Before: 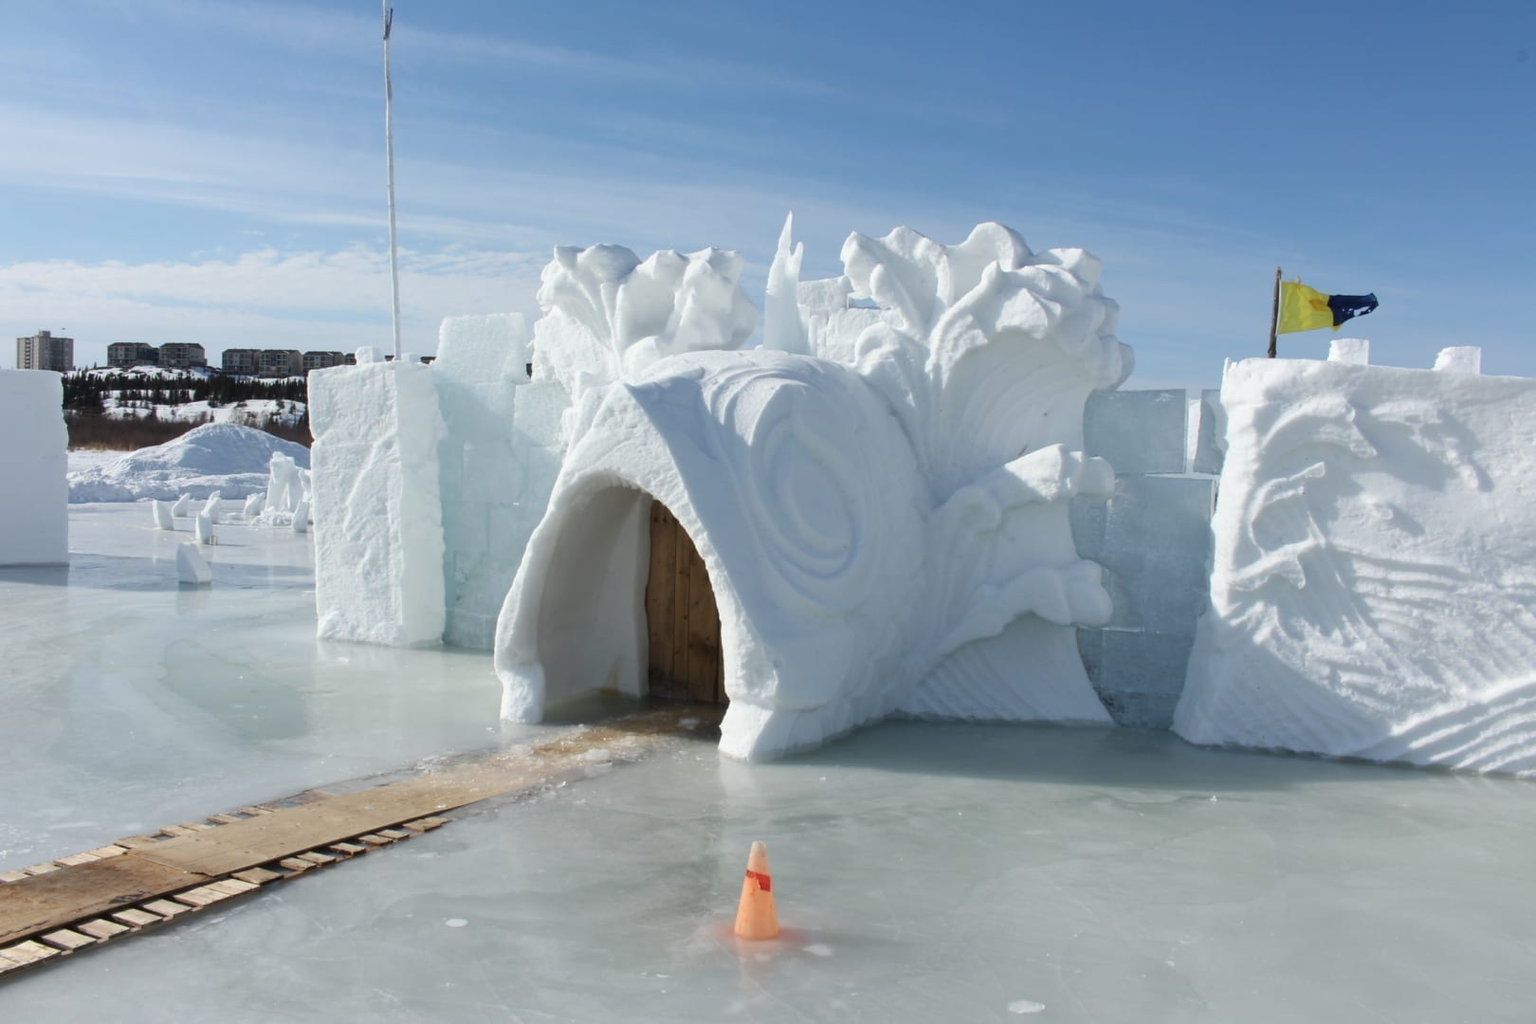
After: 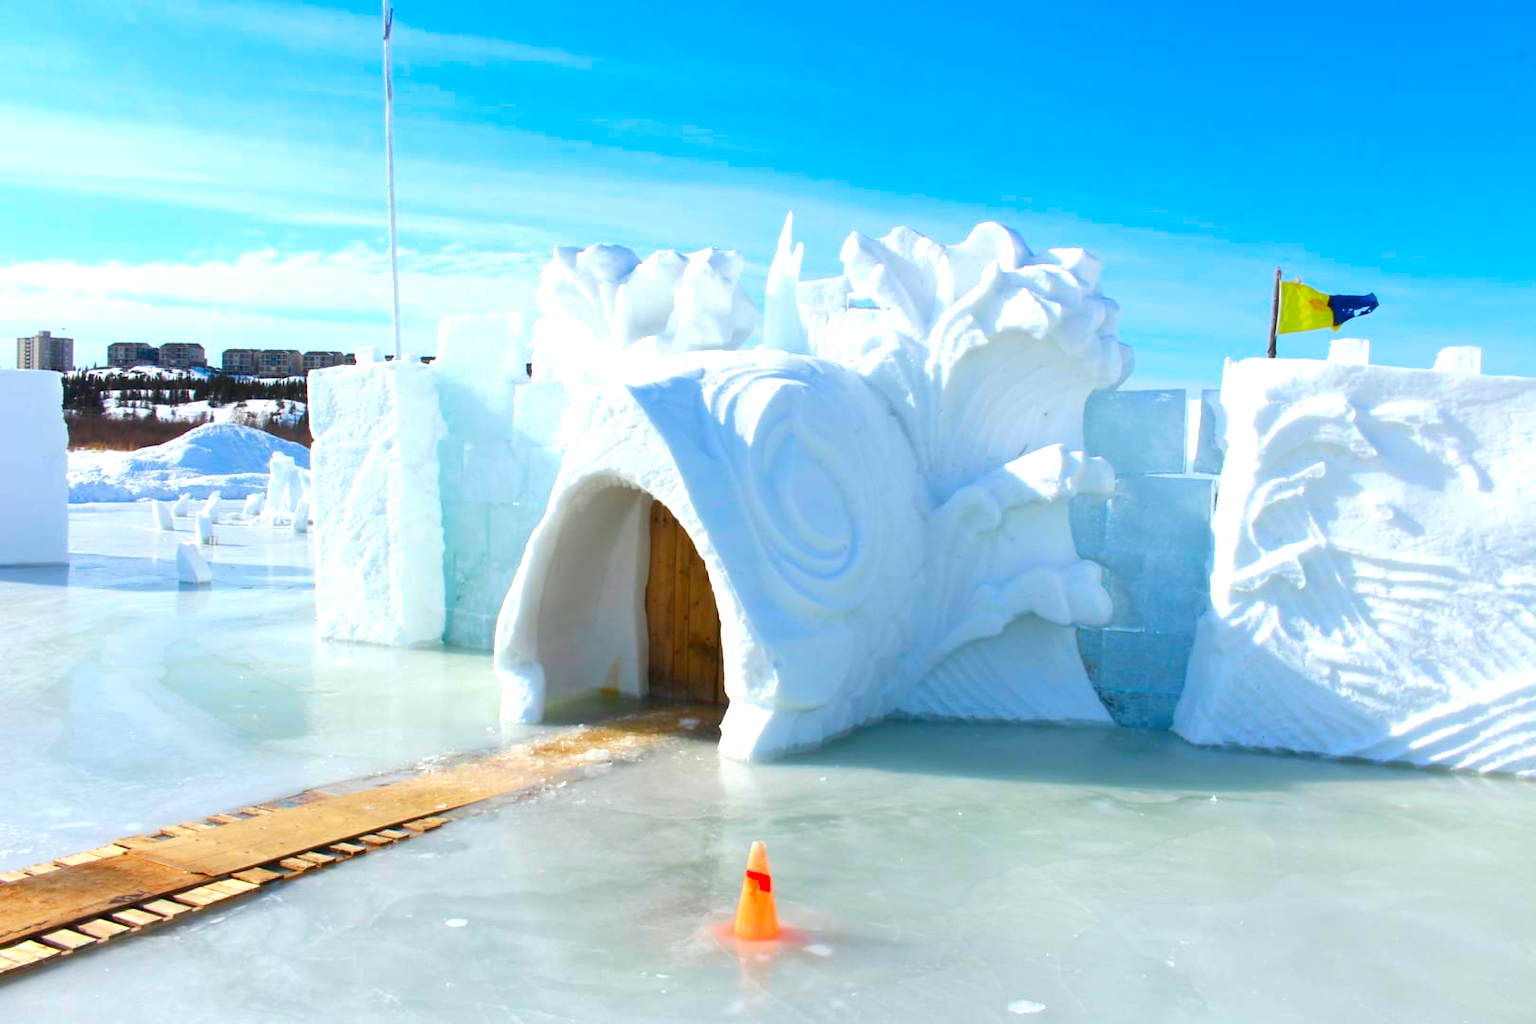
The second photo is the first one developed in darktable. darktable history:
exposure: exposure 0.74 EV, compensate highlight preservation false
color correction: saturation 2.15
